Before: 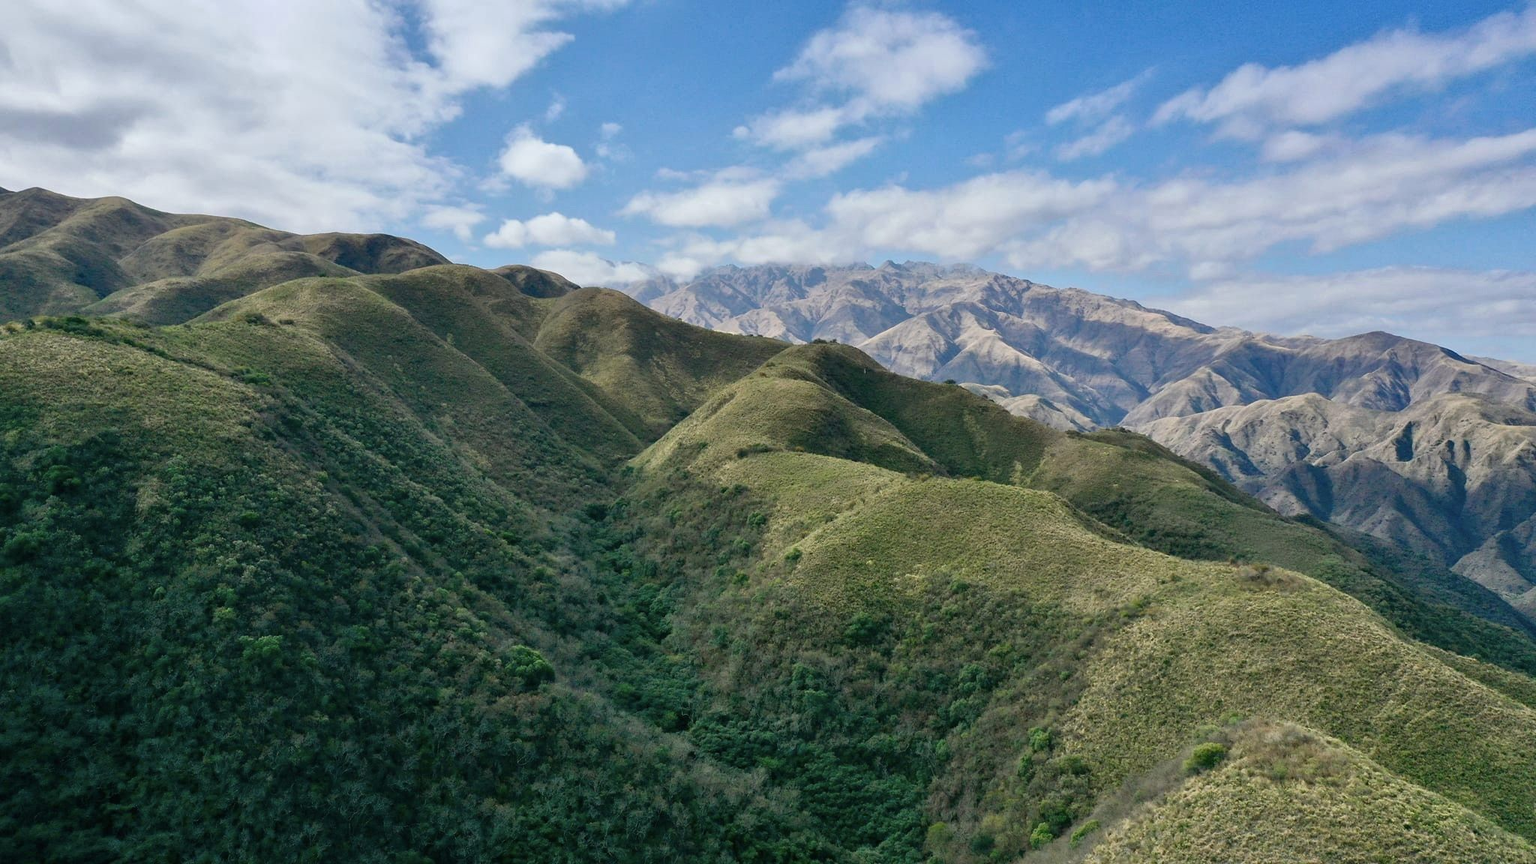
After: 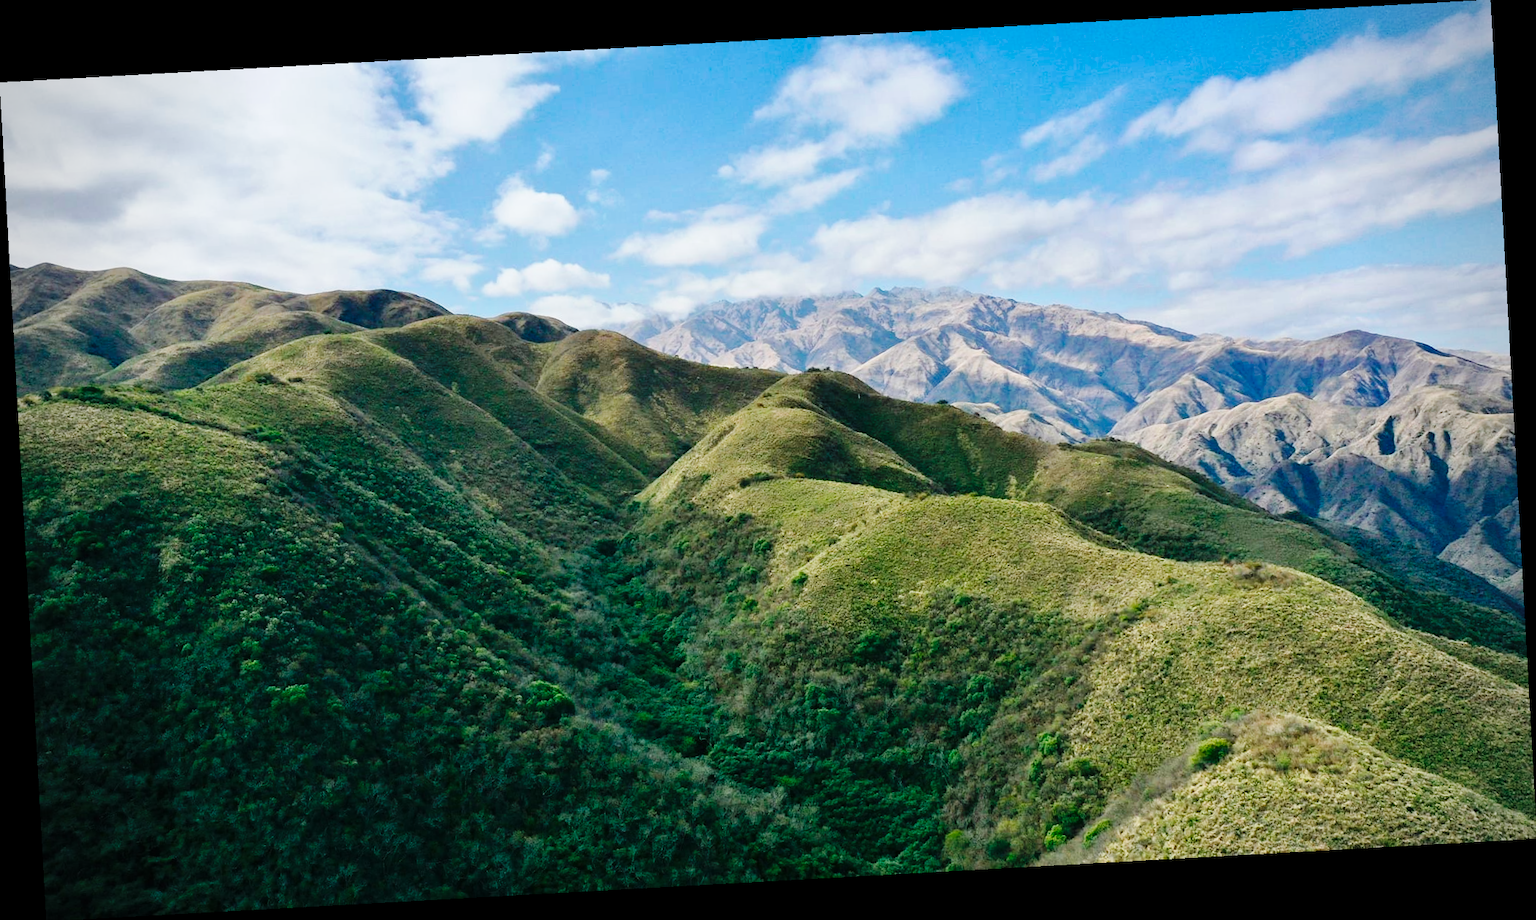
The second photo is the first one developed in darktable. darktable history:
vignetting: unbound false
rotate and perspective: rotation -3.18°, automatic cropping off
base curve: curves: ch0 [(0, 0) (0.036, 0.025) (0.121, 0.166) (0.206, 0.329) (0.605, 0.79) (1, 1)], preserve colors none
